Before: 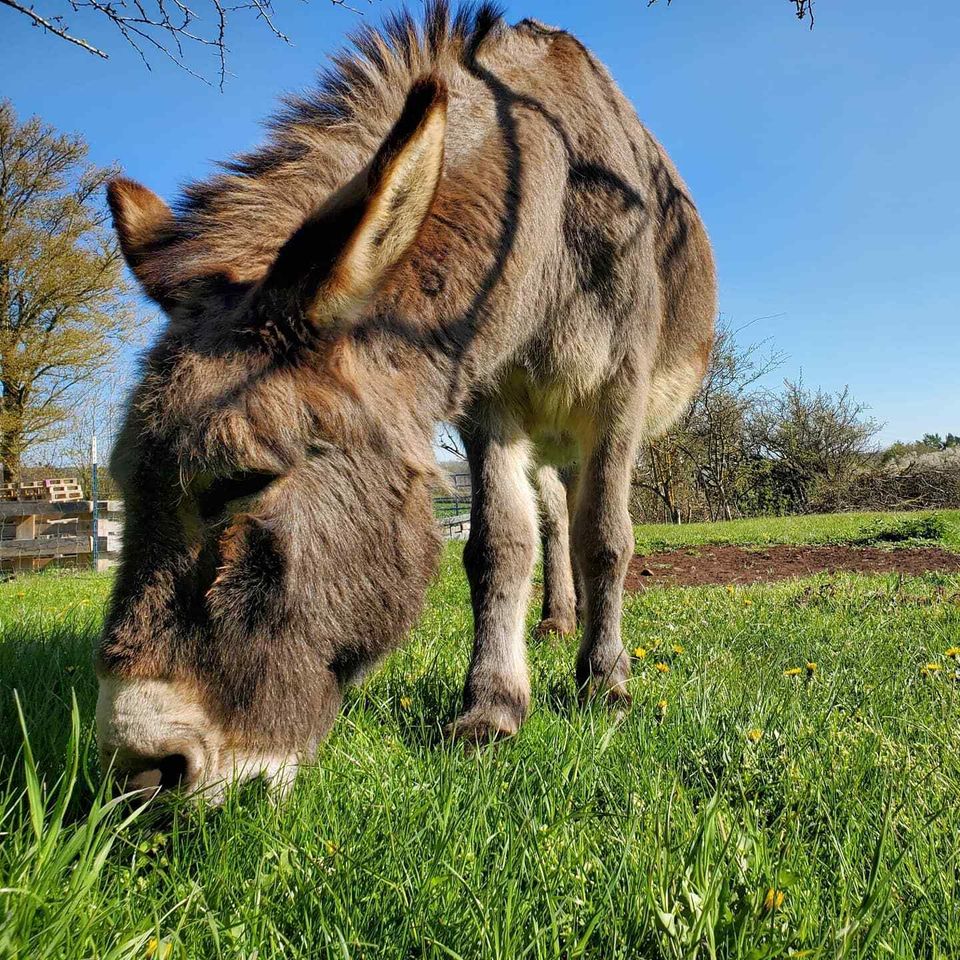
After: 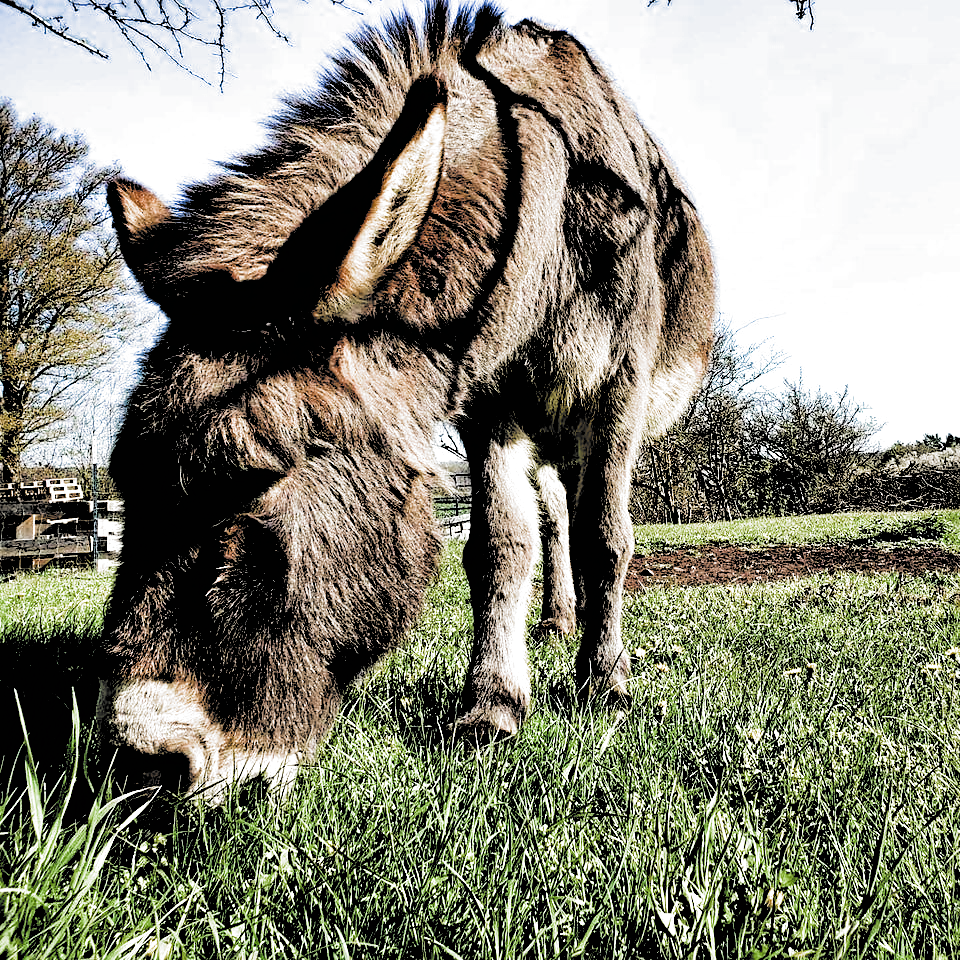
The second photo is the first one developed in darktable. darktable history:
sharpen: radius 2.489, amount 0.323
filmic rgb: black relative exposure -1 EV, white relative exposure 2.06 EV, hardness 1.55, contrast 2.235, color science v5 (2021), contrast in shadows safe, contrast in highlights safe
exposure: exposure 0.223 EV, compensate highlight preservation false
